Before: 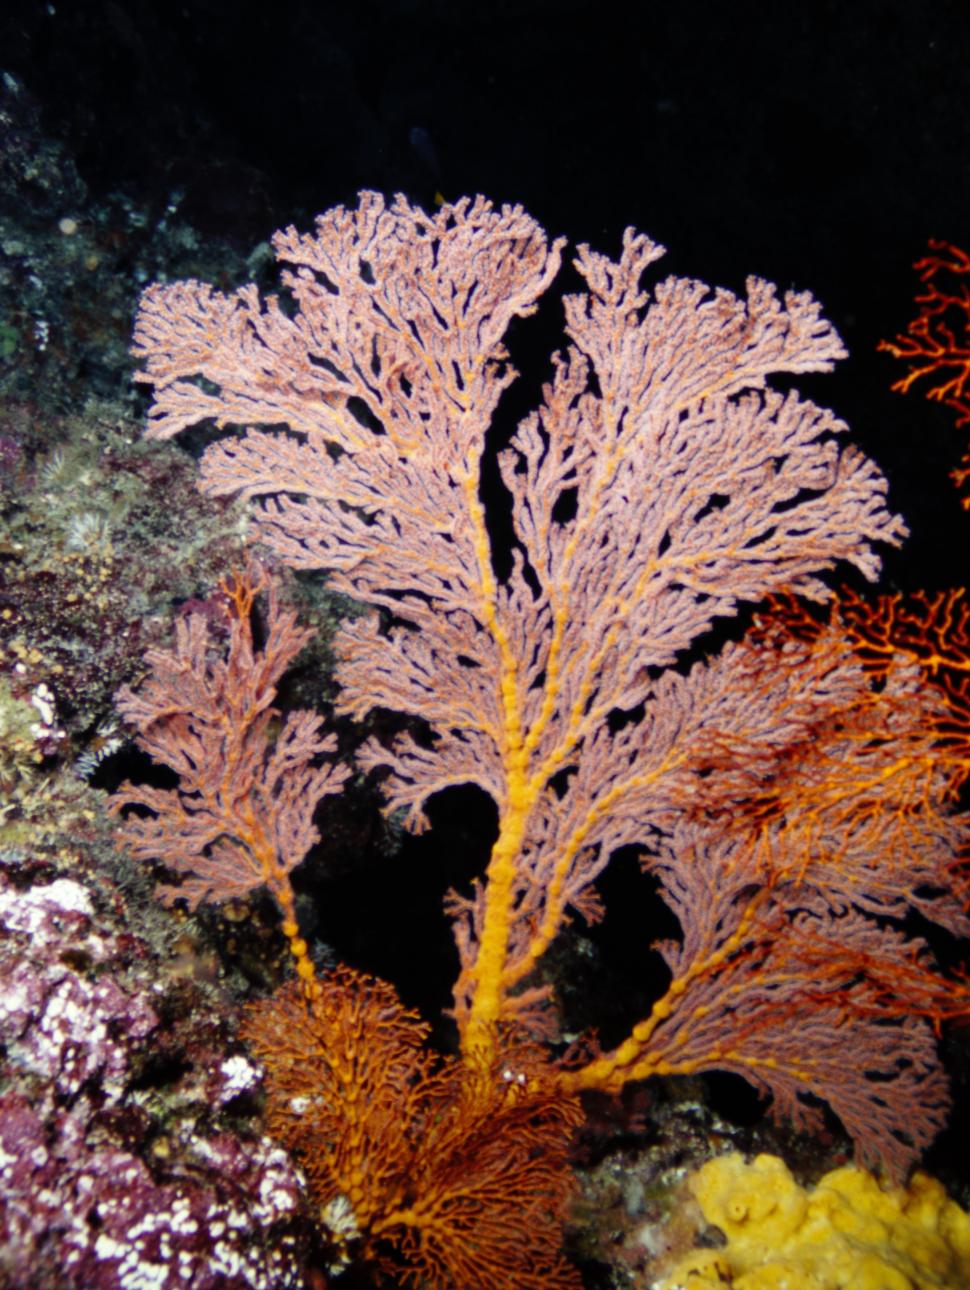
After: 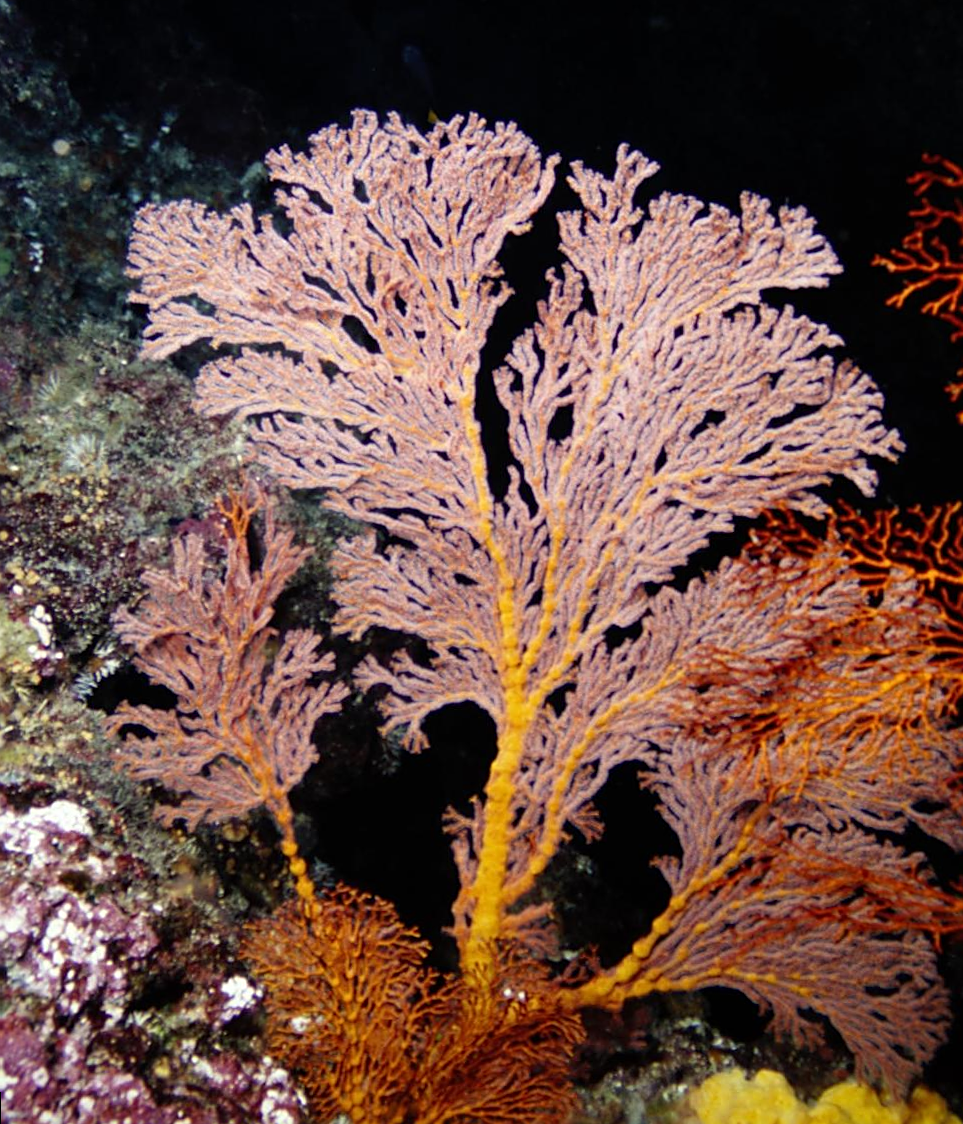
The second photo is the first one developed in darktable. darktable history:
crop and rotate: top 5.609%, bottom 5.609%
rotate and perspective: rotation -0.45°, automatic cropping original format, crop left 0.008, crop right 0.992, crop top 0.012, crop bottom 0.988
sharpen: on, module defaults
